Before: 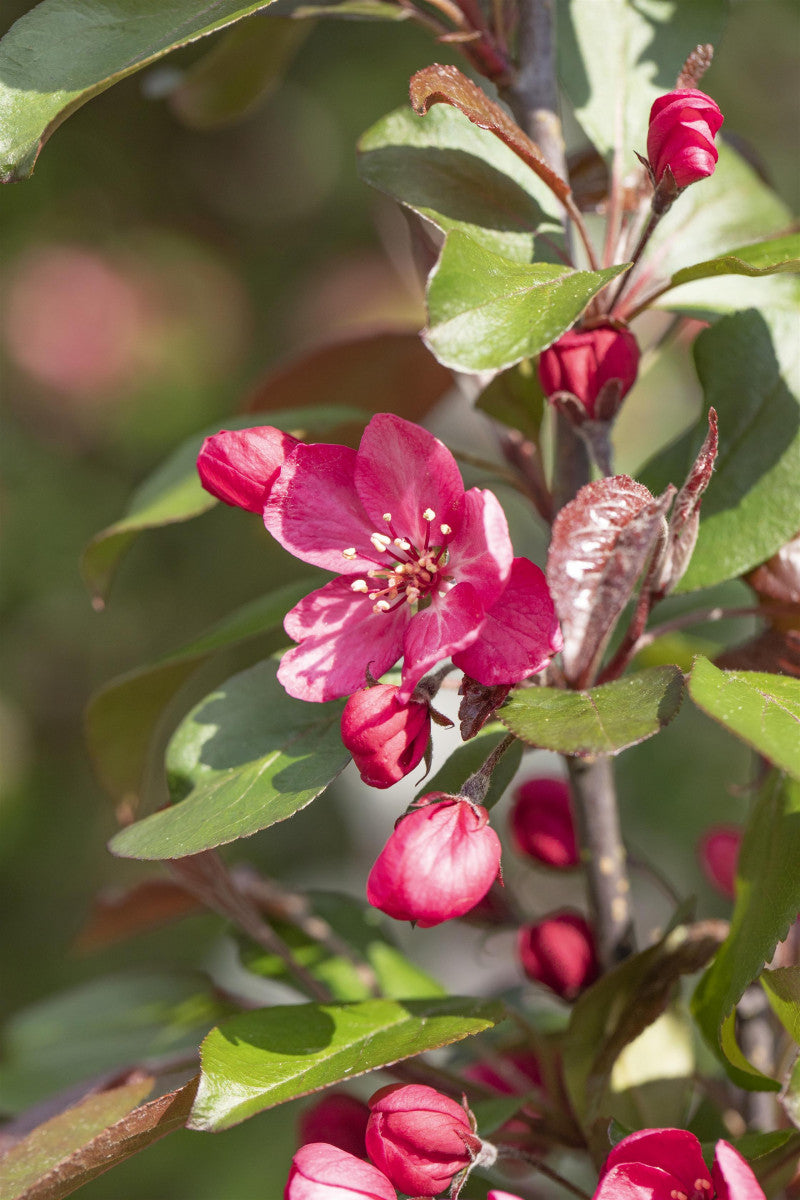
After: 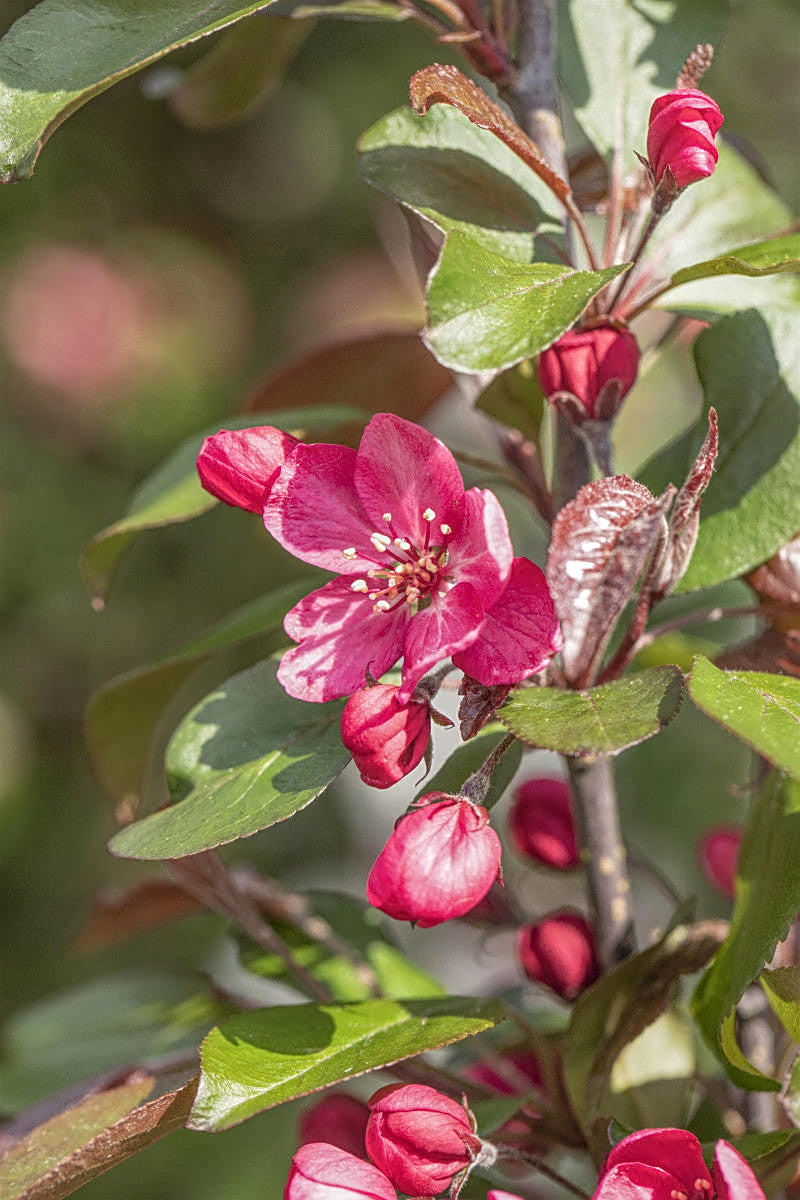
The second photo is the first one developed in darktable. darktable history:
local contrast: highlights 67%, shadows 35%, detail 166%, midtone range 0.2
sharpen: on, module defaults
